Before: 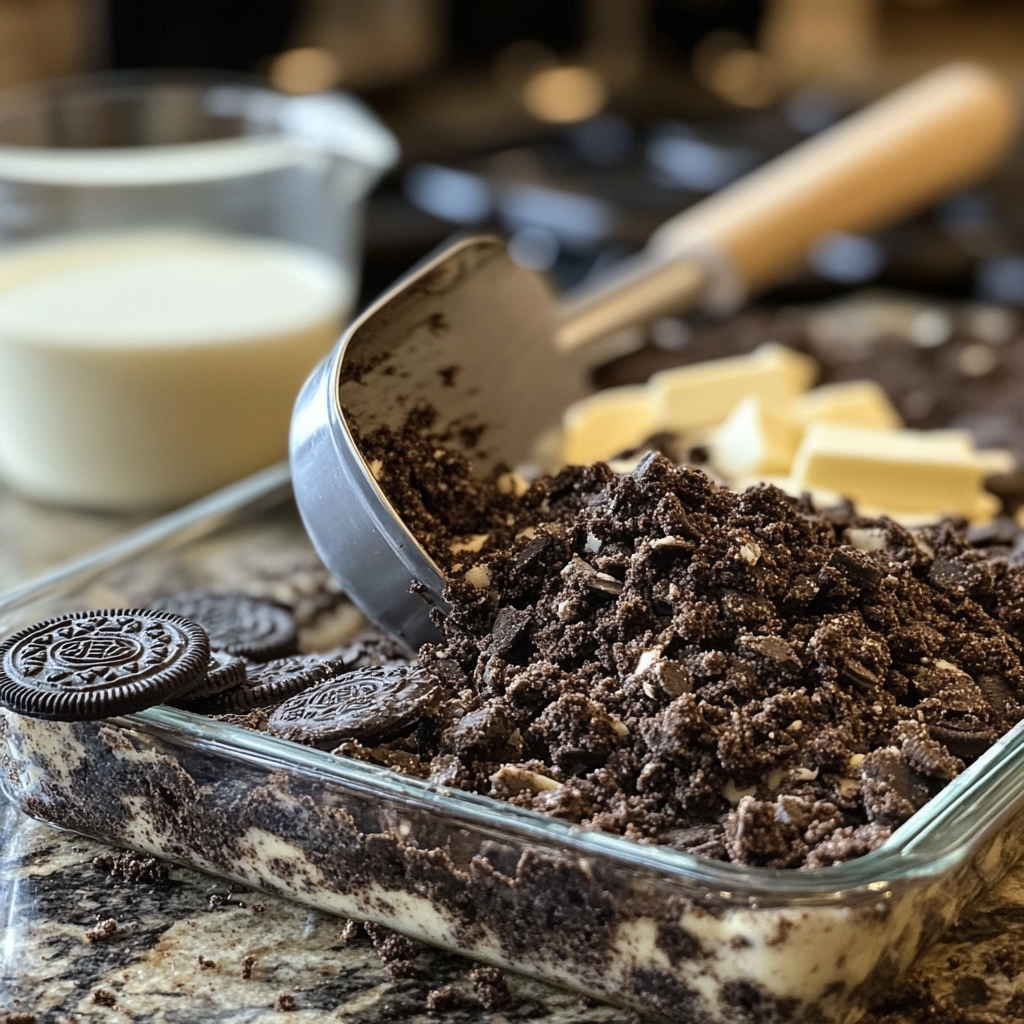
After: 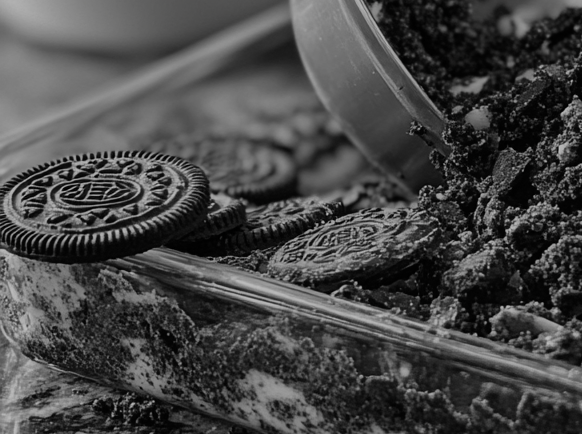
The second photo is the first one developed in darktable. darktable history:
crop: top 44.767%, right 43.152%, bottom 12.788%
contrast brightness saturation: saturation -0.994
exposure: exposure -0.95 EV, compensate exposure bias true, compensate highlight preservation false
